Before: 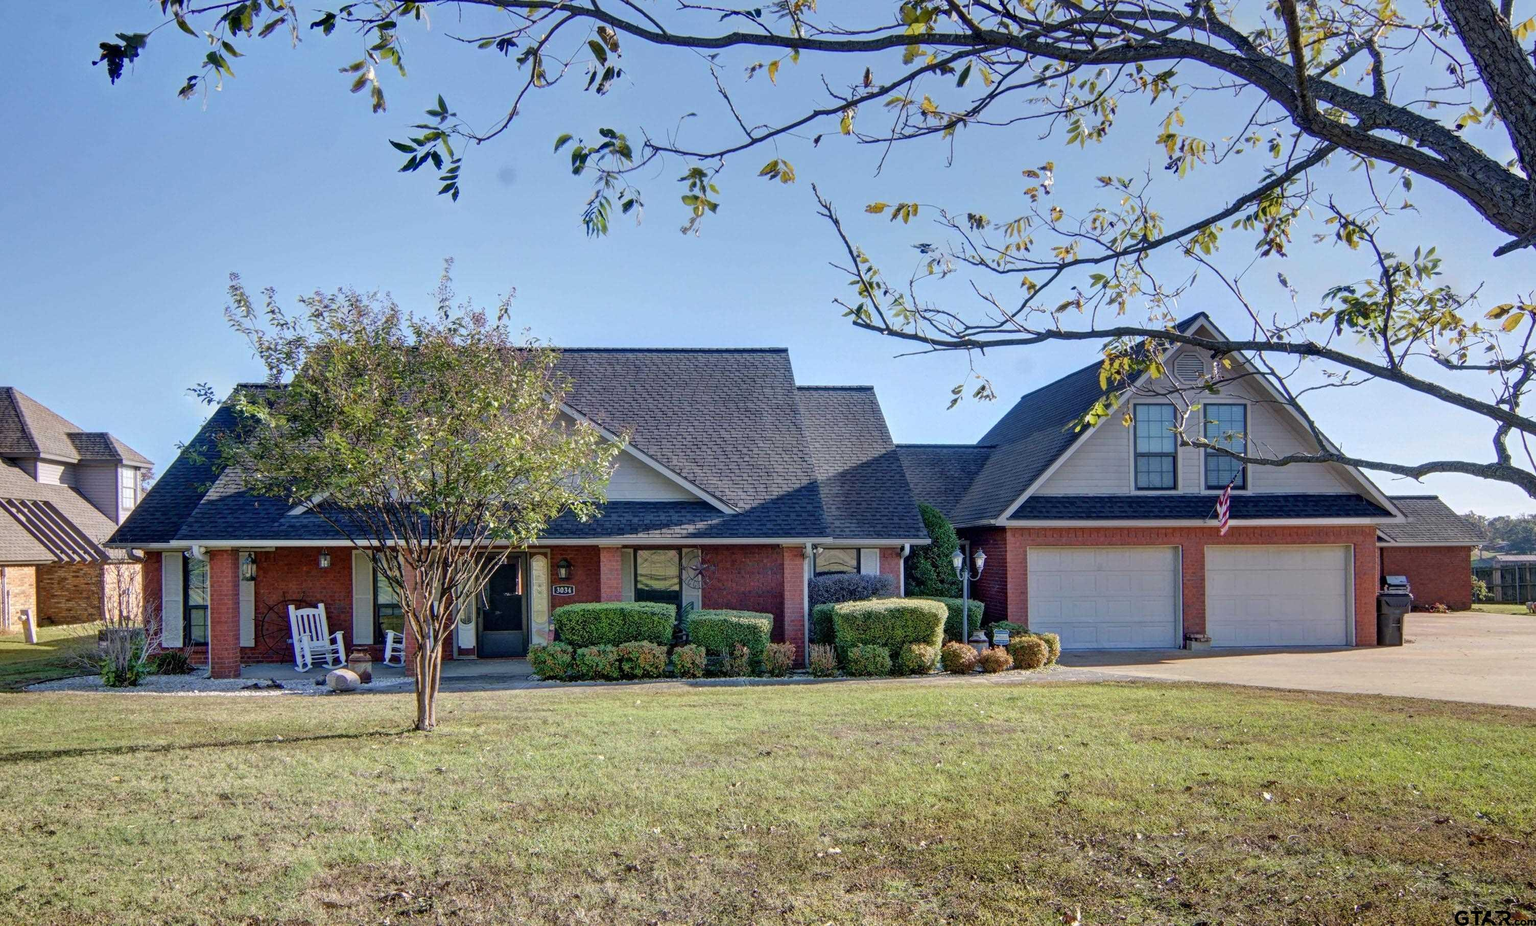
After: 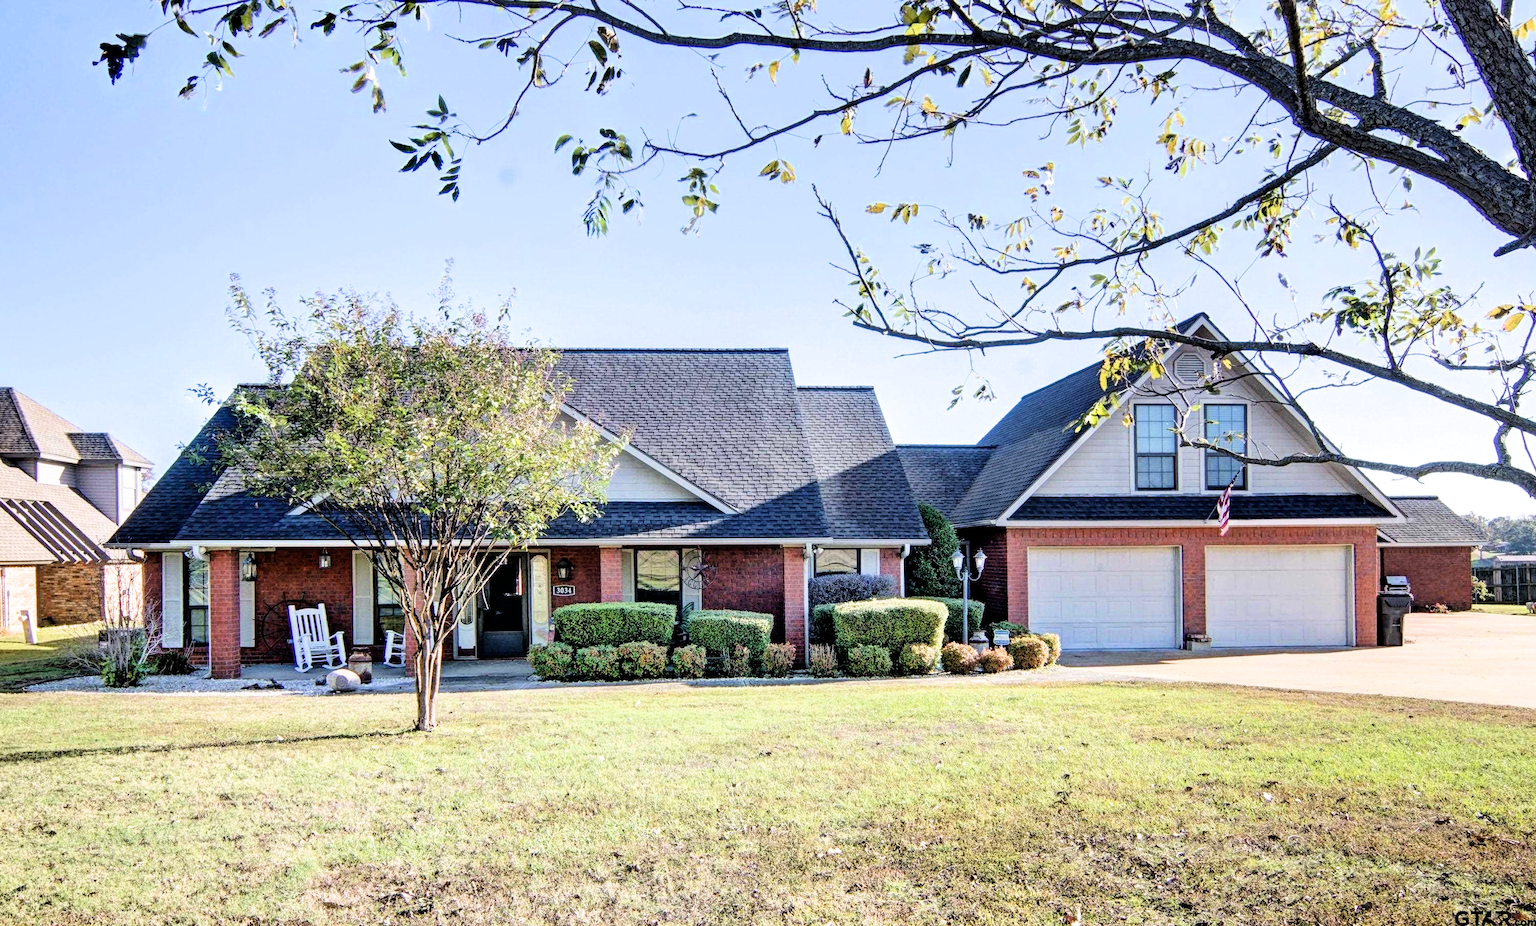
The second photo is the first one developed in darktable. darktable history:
exposure: exposure 0.942 EV, compensate highlight preservation false
filmic rgb: black relative exposure -4.05 EV, white relative exposure 3 EV, hardness 3, contrast 1.491
